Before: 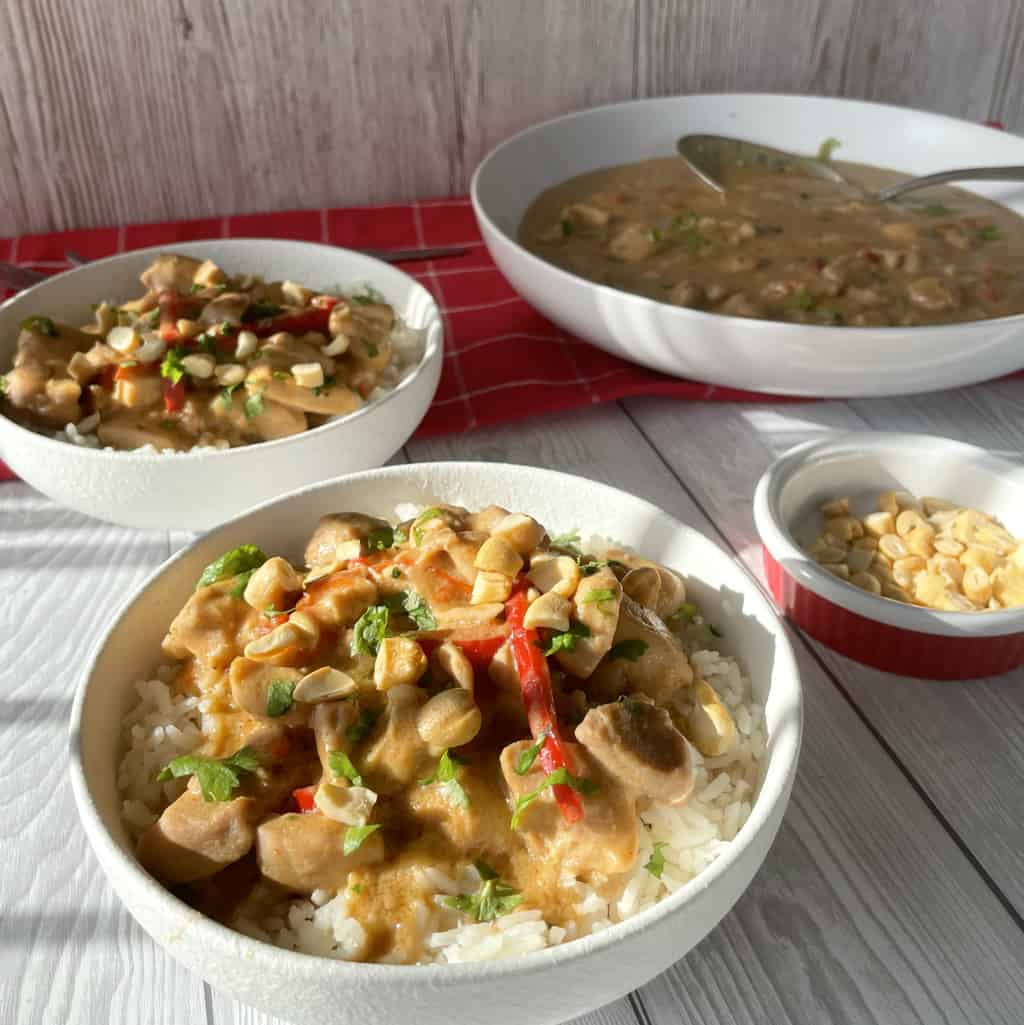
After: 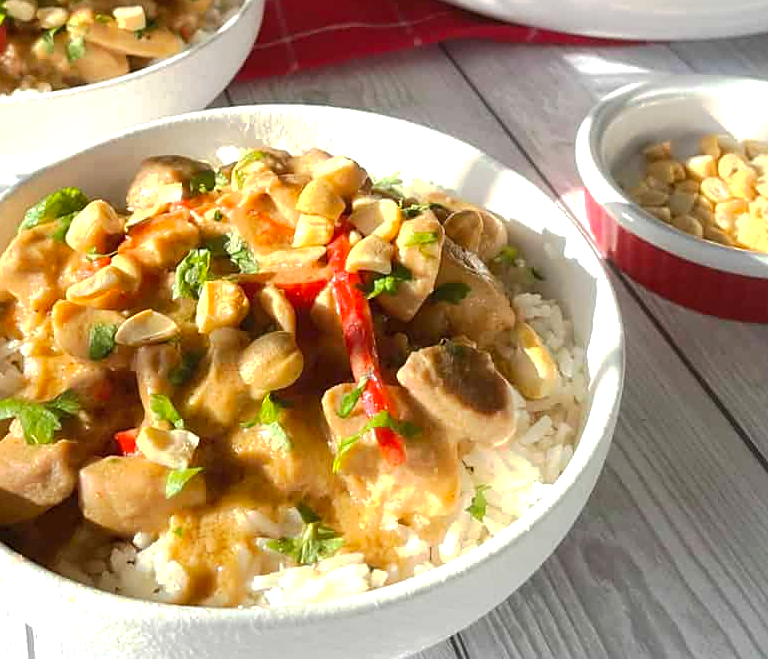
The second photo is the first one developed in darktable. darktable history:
crop and rotate: left 17.451%, top 34.914%, right 7.524%, bottom 0.79%
sharpen: radius 1.838, amount 0.407, threshold 1.14
tone curve: curves: ch0 [(0, 0) (0.003, 0.032) (0.011, 0.04) (0.025, 0.058) (0.044, 0.084) (0.069, 0.107) (0.1, 0.13) (0.136, 0.158) (0.177, 0.193) (0.224, 0.236) (0.277, 0.283) (0.335, 0.335) (0.399, 0.399) (0.468, 0.467) (0.543, 0.533) (0.623, 0.612) (0.709, 0.698) (0.801, 0.776) (0.898, 0.848) (1, 1)], preserve colors none
exposure: exposure 0.608 EV, compensate highlight preservation false
